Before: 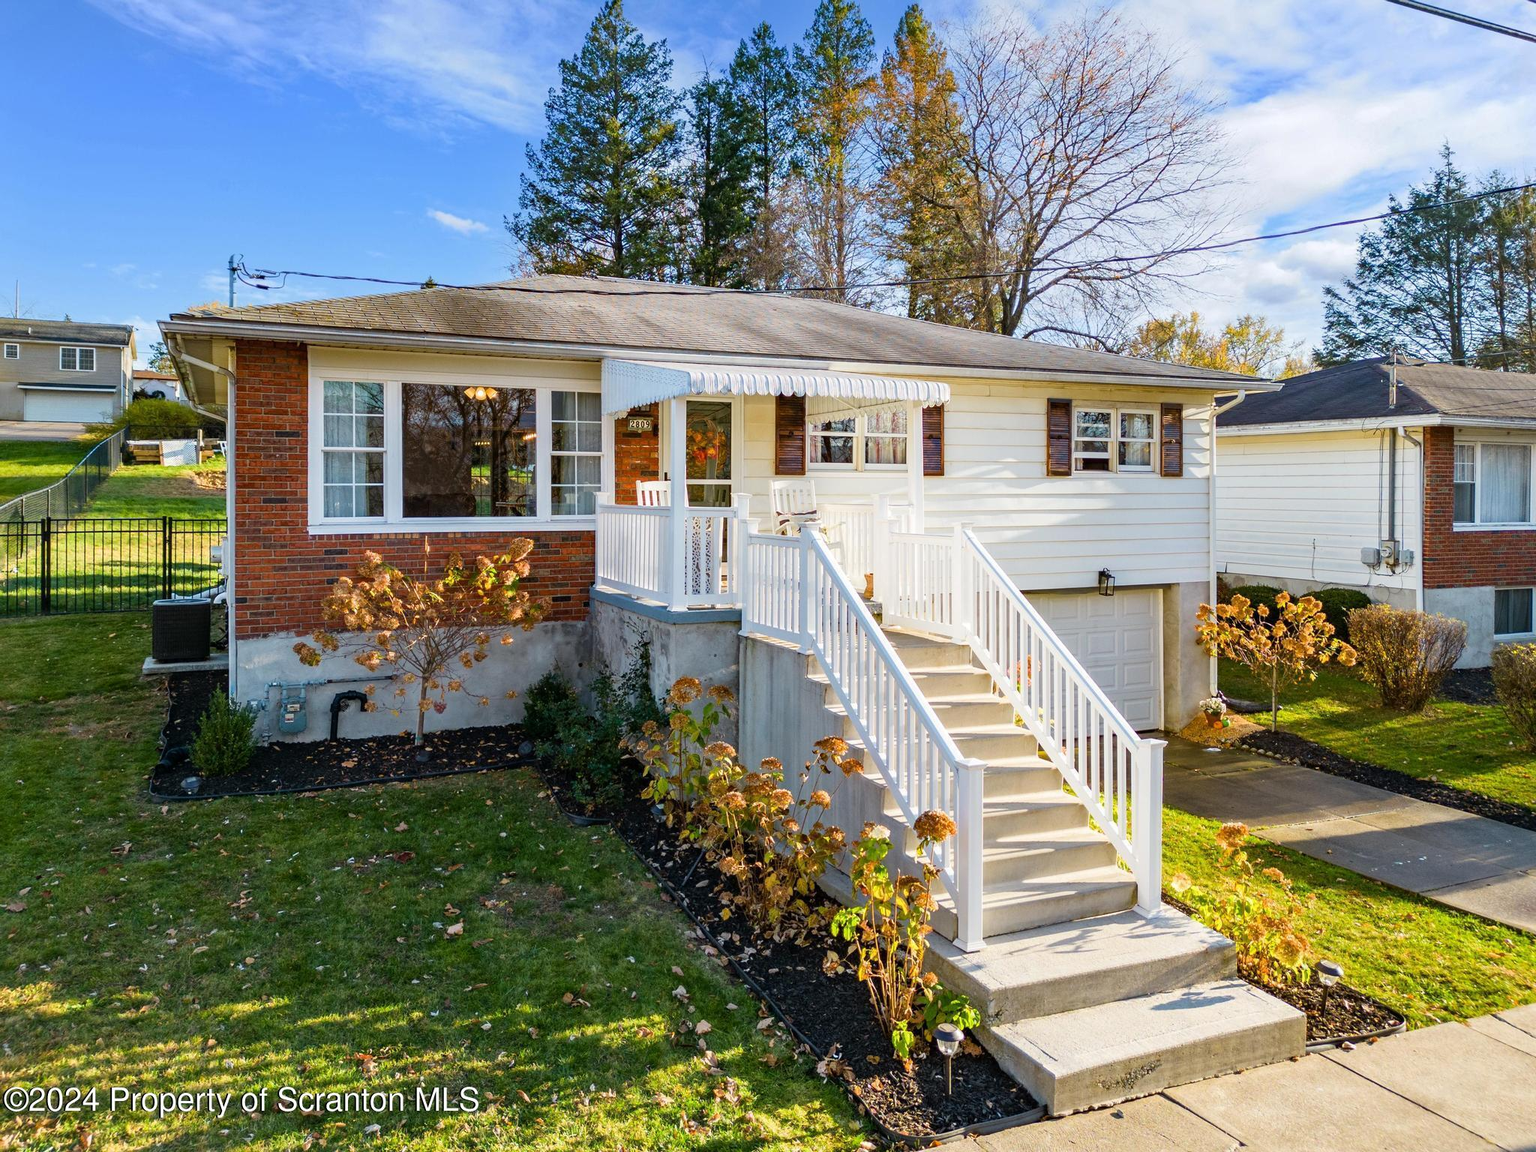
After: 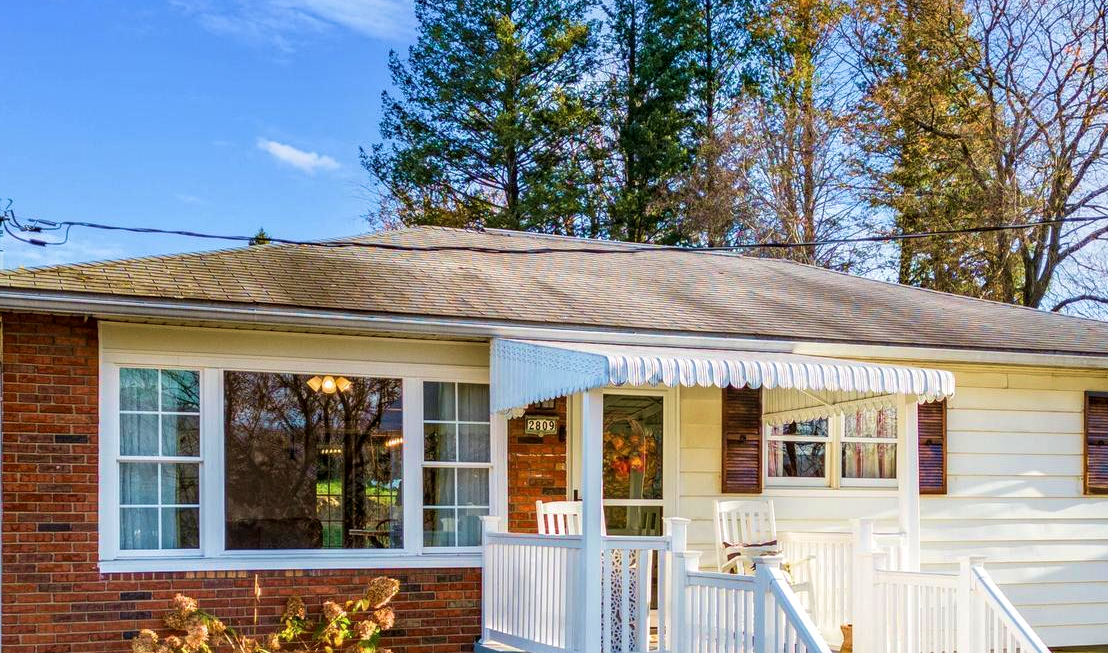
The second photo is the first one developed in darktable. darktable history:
crop: left 15.278%, top 9.129%, right 30.618%, bottom 48.31%
local contrast: on, module defaults
velvia: strength 45.27%
